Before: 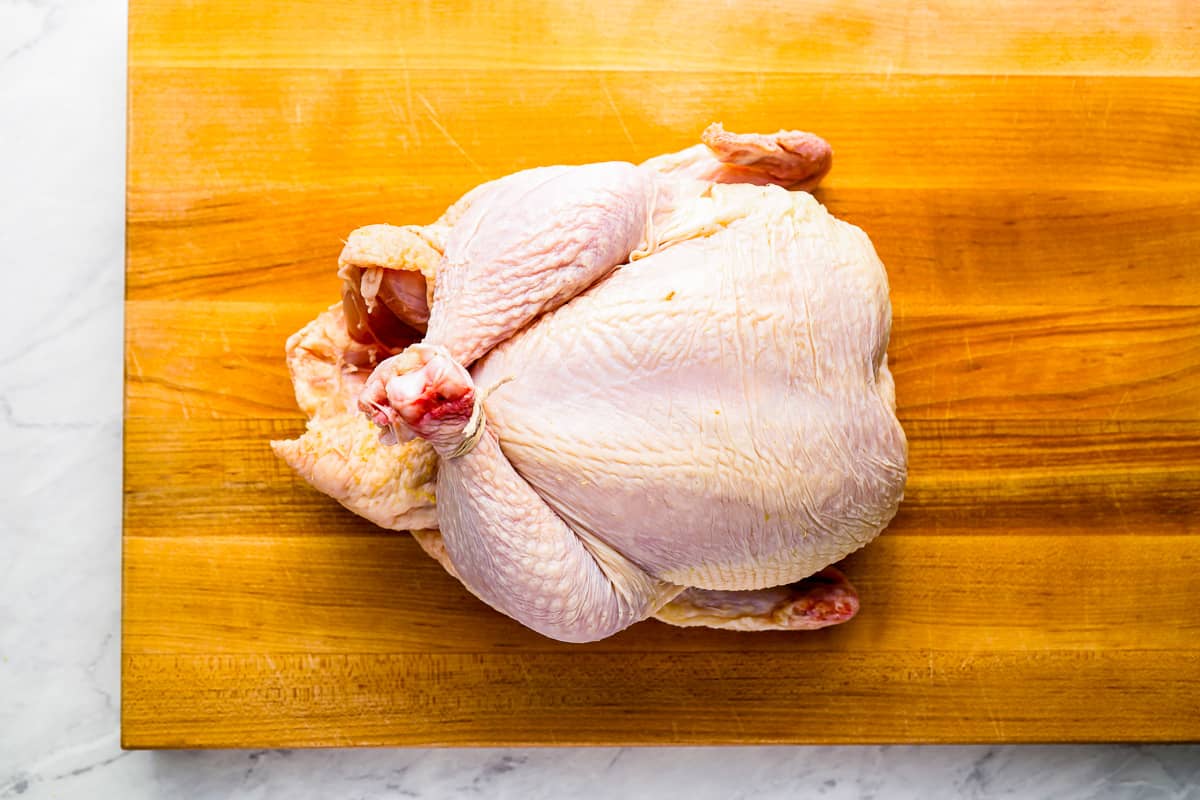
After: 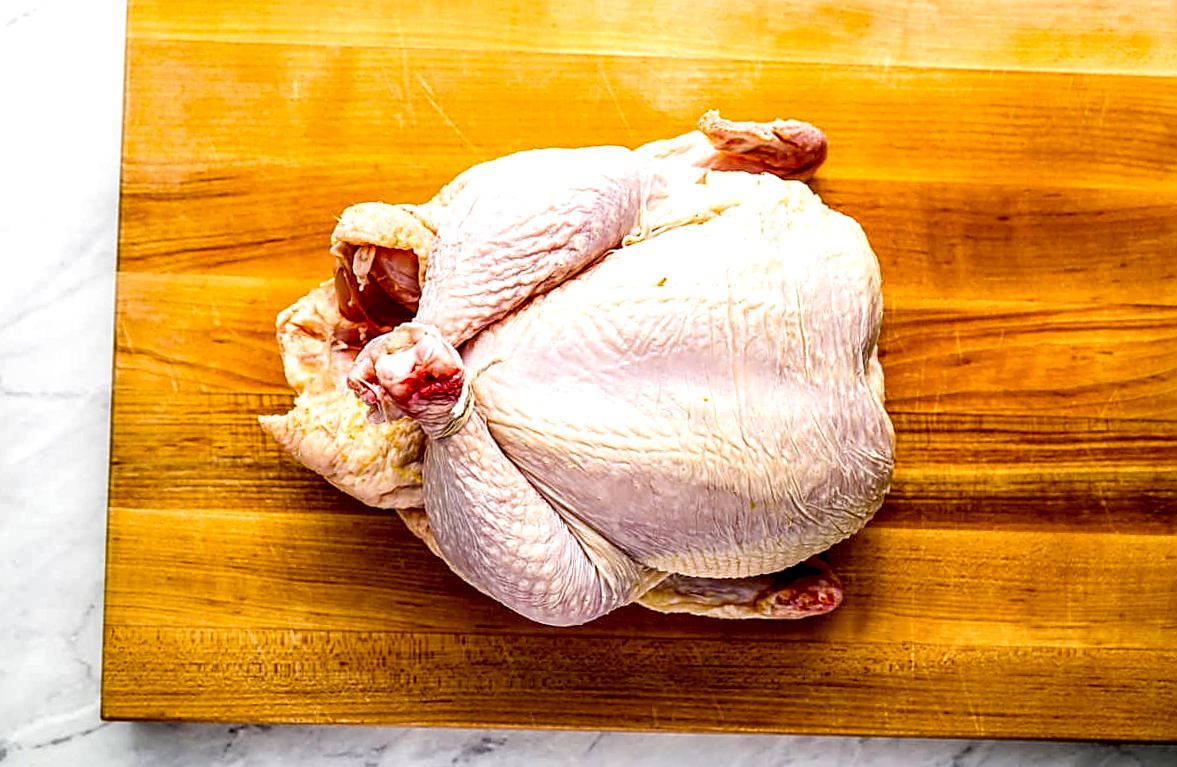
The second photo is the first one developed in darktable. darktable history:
sharpen: on, module defaults
local contrast: highlights 60%, shadows 60%, detail 160%
exposure: black level correction 0.009, exposure 0.119 EV, compensate highlight preservation false
rotate and perspective: rotation 1.57°, crop left 0.018, crop right 0.982, crop top 0.039, crop bottom 0.961
